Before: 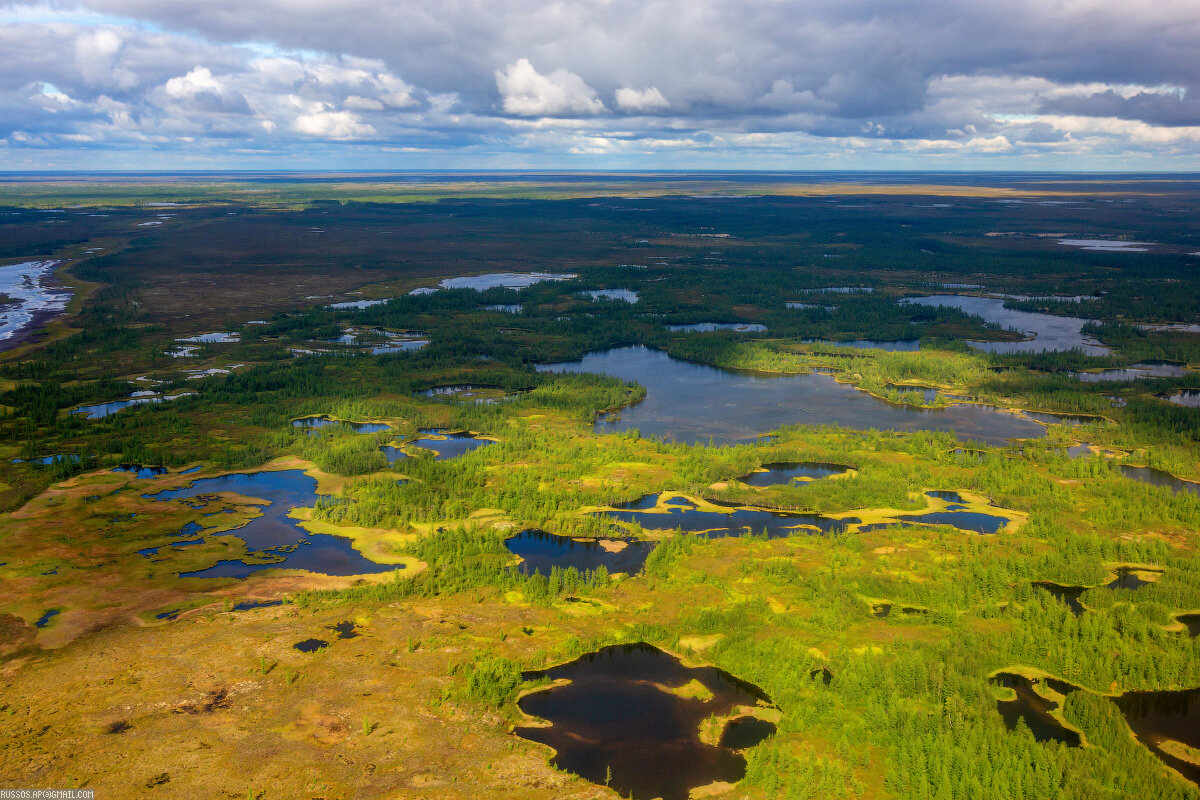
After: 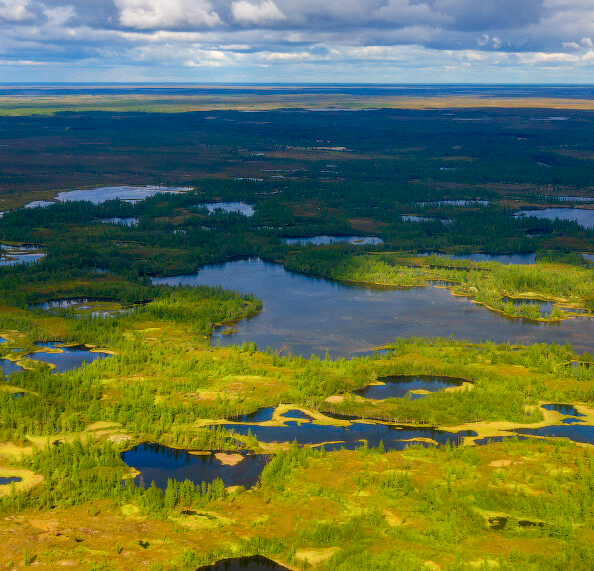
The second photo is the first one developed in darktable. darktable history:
color balance rgb: perceptual saturation grading › global saturation 20%, perceptual saturation grading › highlights -25%, perceptual saturation grading › shadows 25%
crop: left 32.075%, top 10.976%, right 18.355%, bottom 17.596%
